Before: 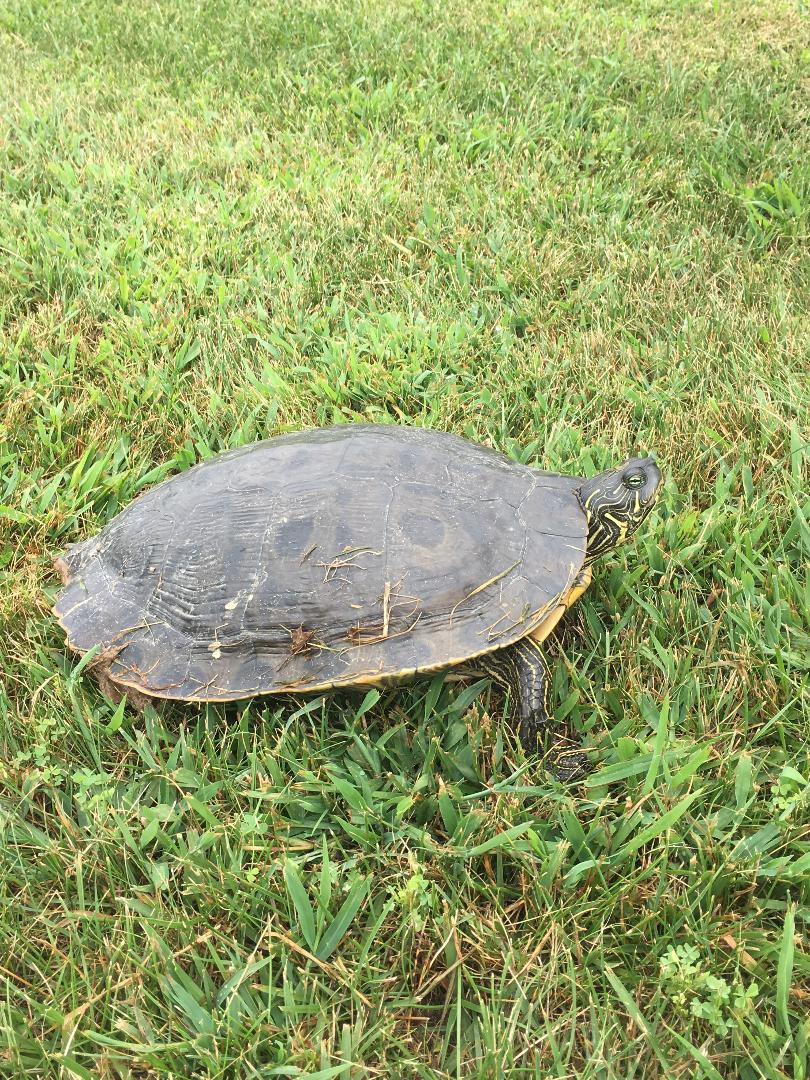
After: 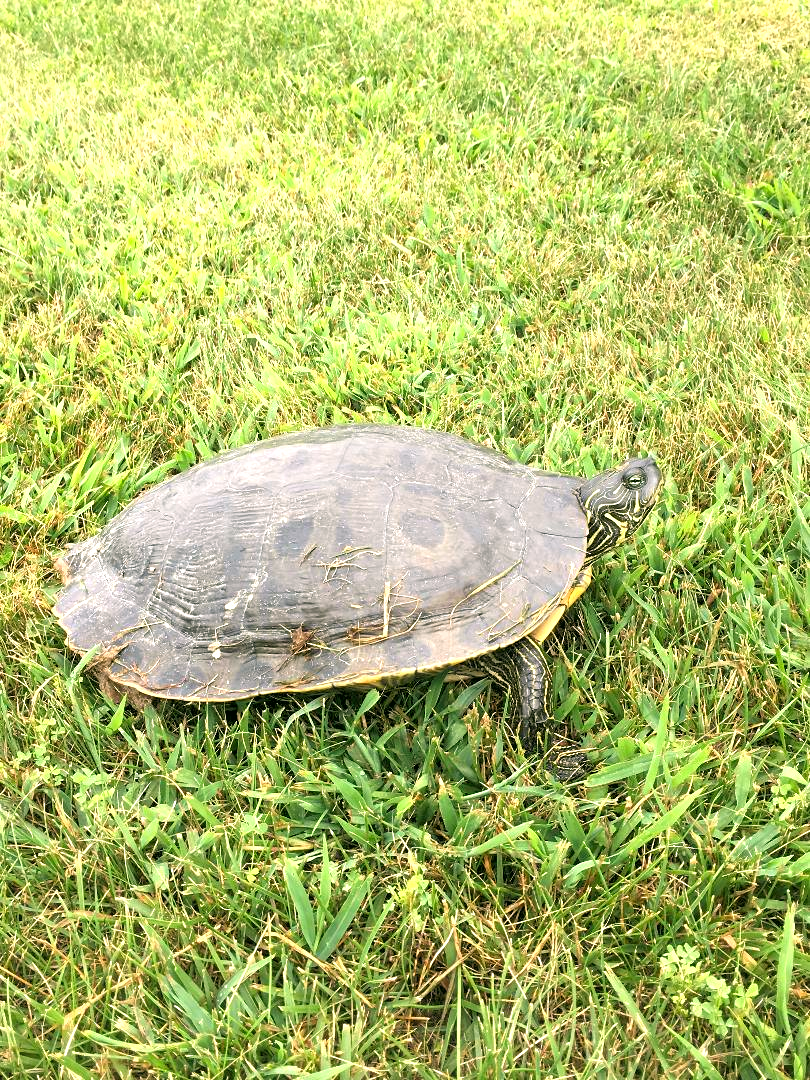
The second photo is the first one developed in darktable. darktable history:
color balance: contrast 10%
color correction: highlights a* 4.02, highlights b* 4.98, shadows a* -7.55, shadows b* 4.98
exposure: exposure 0.15 EV, compensate highlight preservation false
rgb levels: levels [[0.01, 0.419, 0.839], [0, 0.5, 1], [0, 0.5, 1]]
